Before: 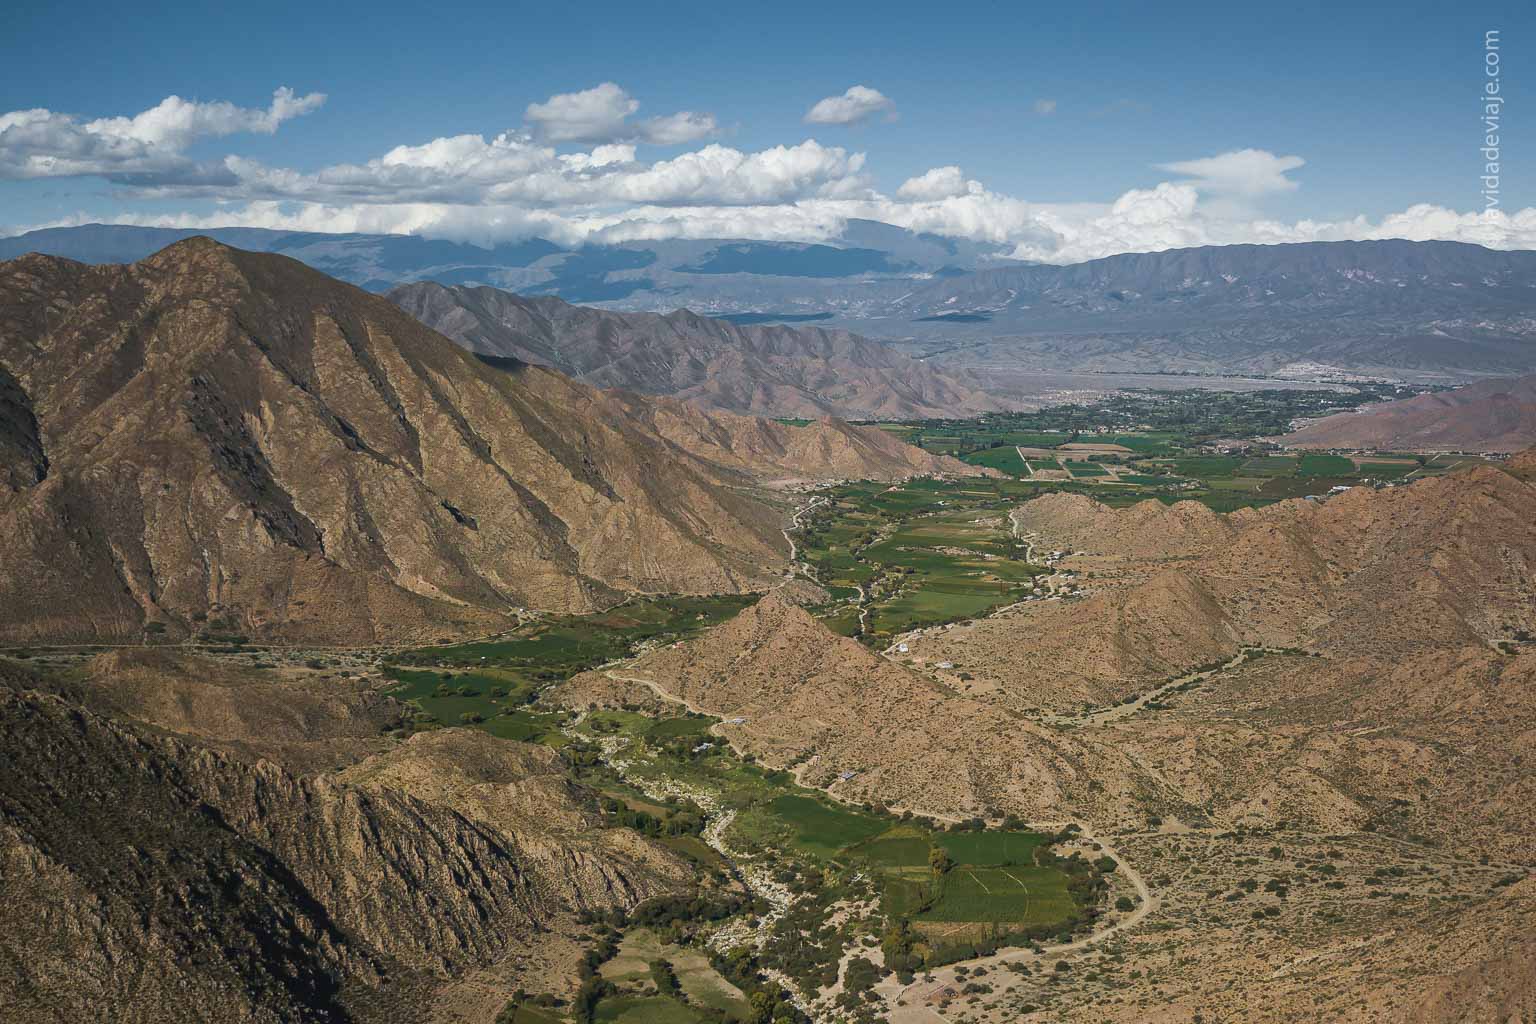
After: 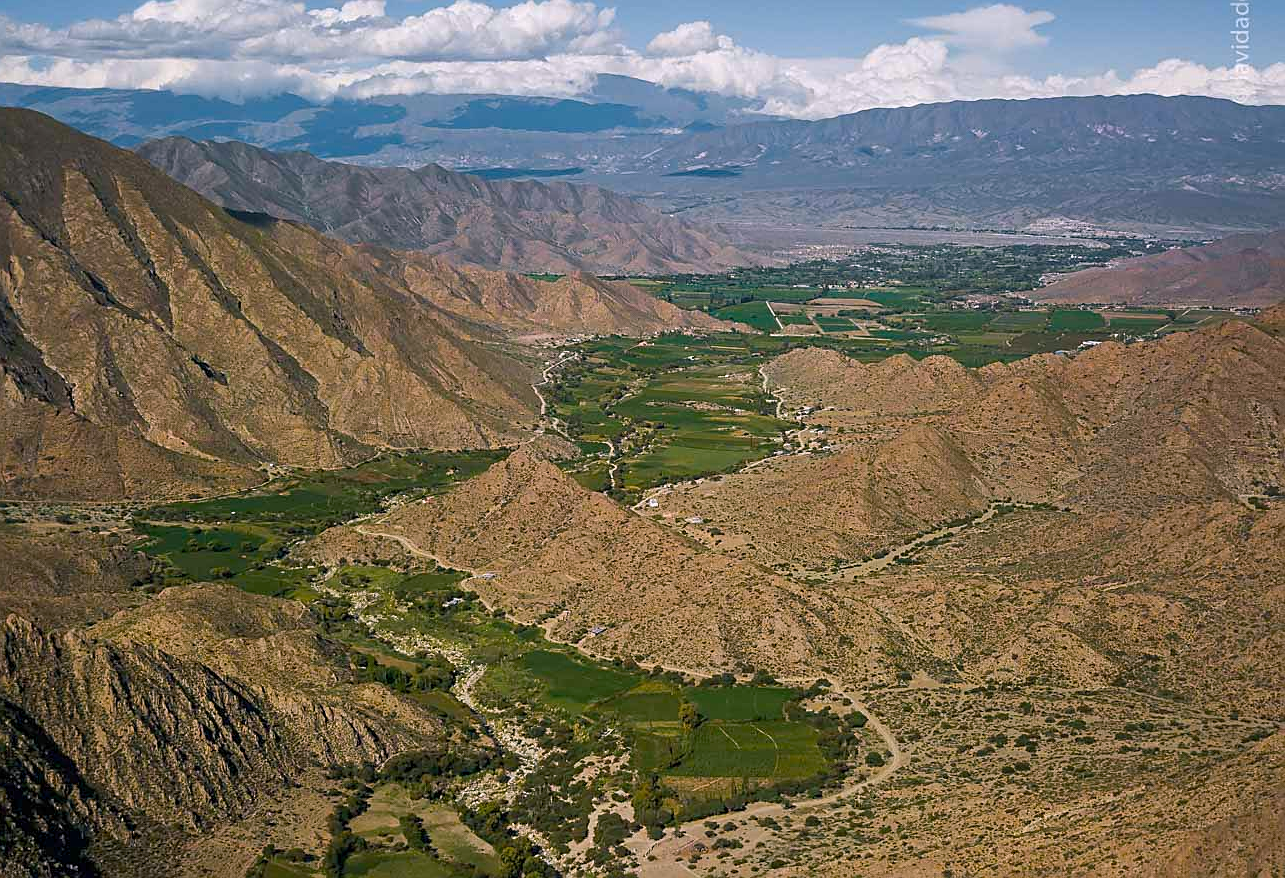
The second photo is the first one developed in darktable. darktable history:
sharpen: on, module defaults
color balance rgb: shadows lift › chroma 2%, shadows lift › hue 217.2°, power › chroma 0.25%, power › hue 60°, highlights gain › chroma 1.5%, highlights gain › hue 309.6°, global offset › luminance -0.5%, perceptual saturation grading › global saturation 15%, global vibrance 20%
crop: left 16.315%, top 14.246%
